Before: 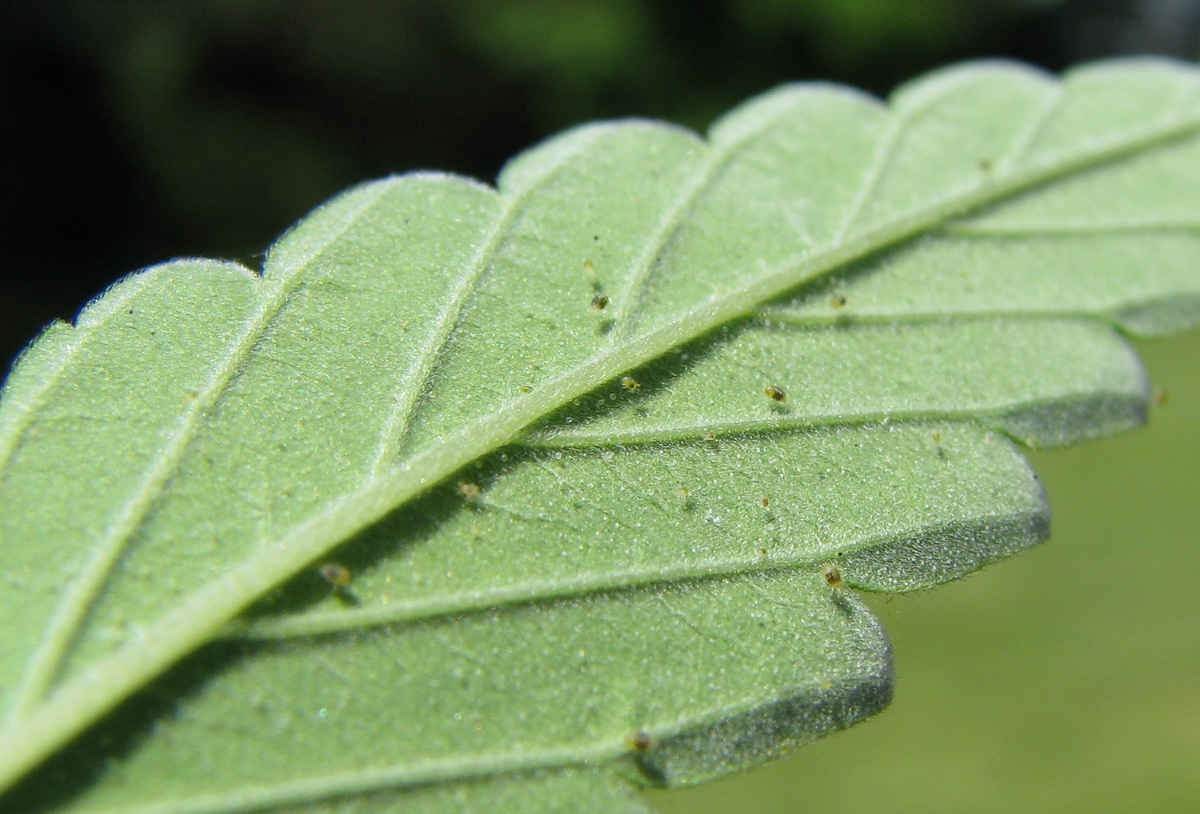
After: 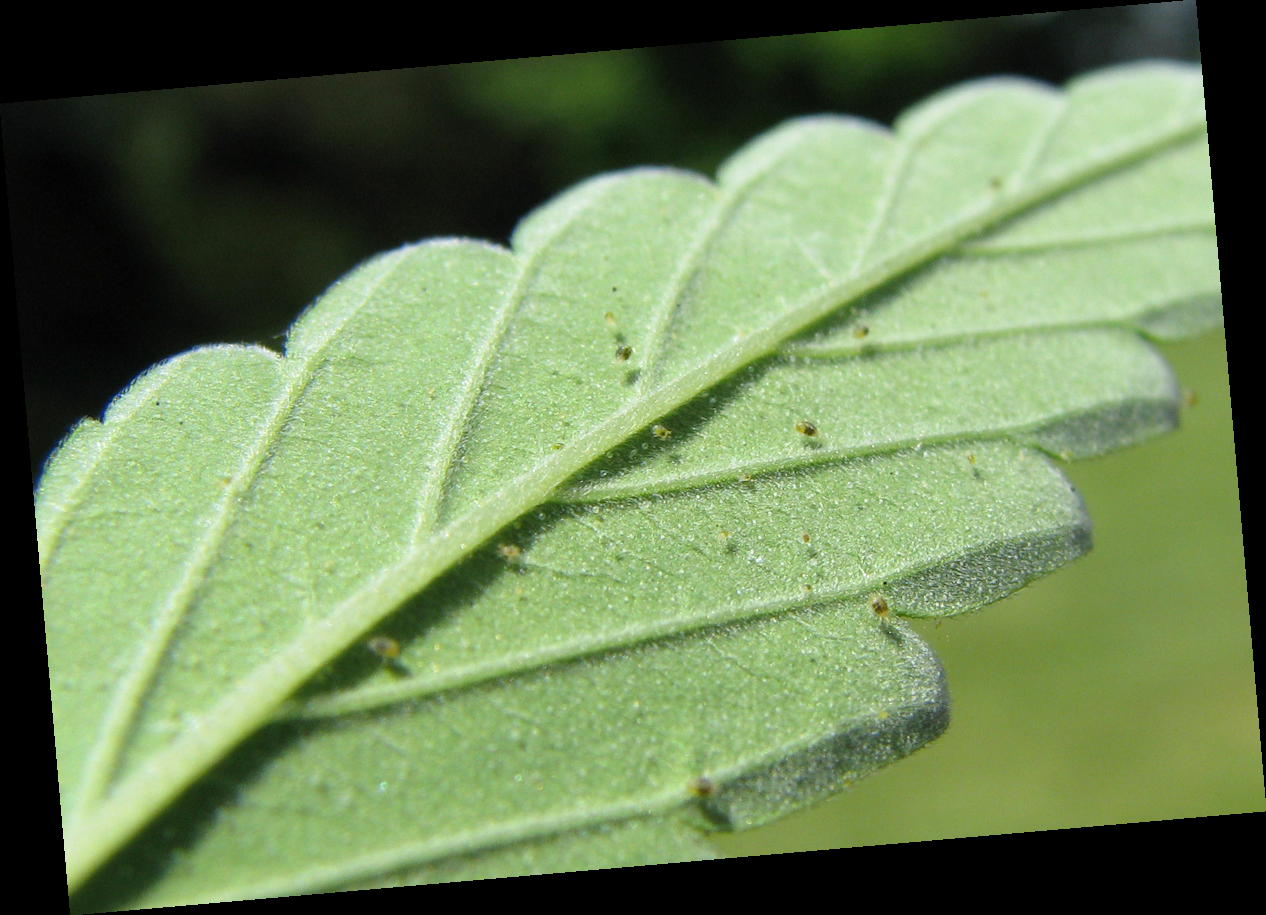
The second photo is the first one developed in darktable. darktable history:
rotate and perspective: rotation -4.98°, automatic cropping off
exposure: exposure 0.128 EV, compensate highlight preservation false
